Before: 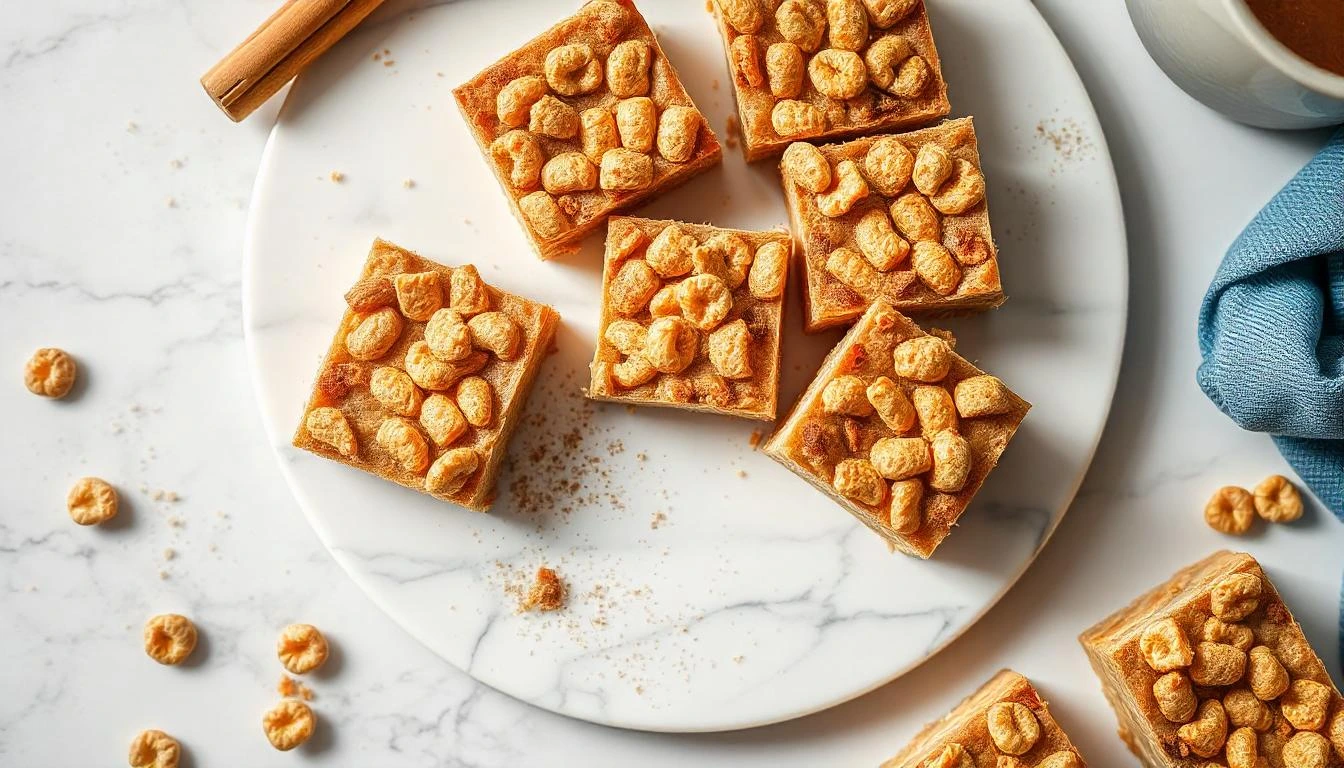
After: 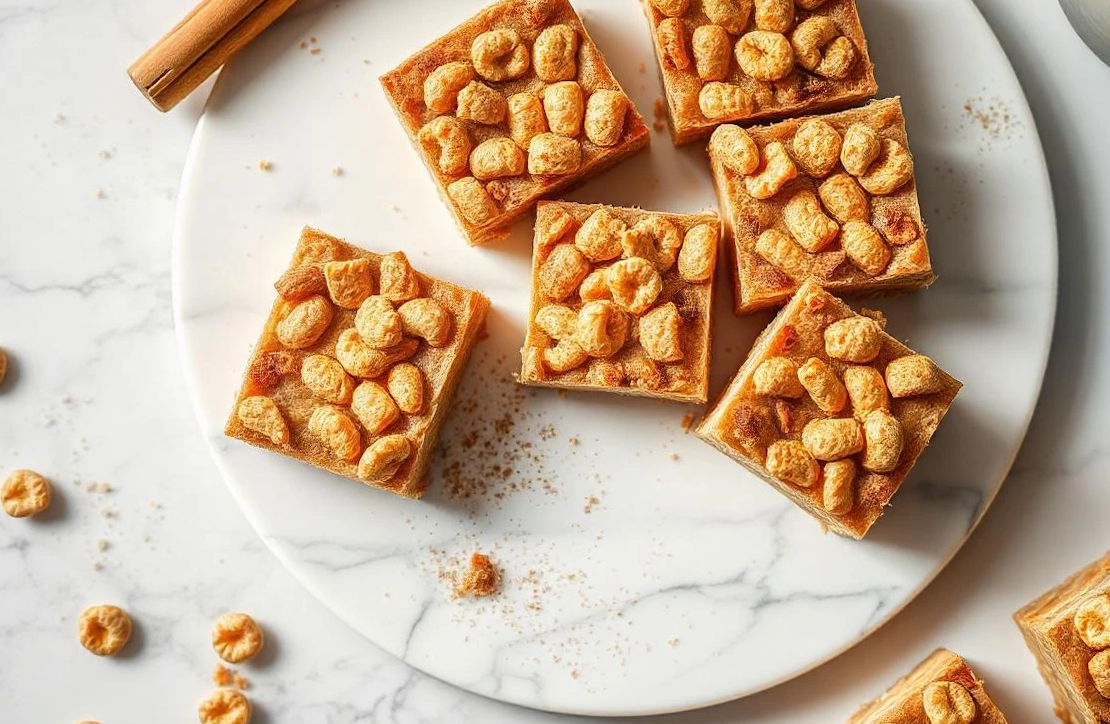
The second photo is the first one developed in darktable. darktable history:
crop and rotate: angle 0.801°, left 4.079%, top 0.918%, right 11.312%, bottom 2.445%
